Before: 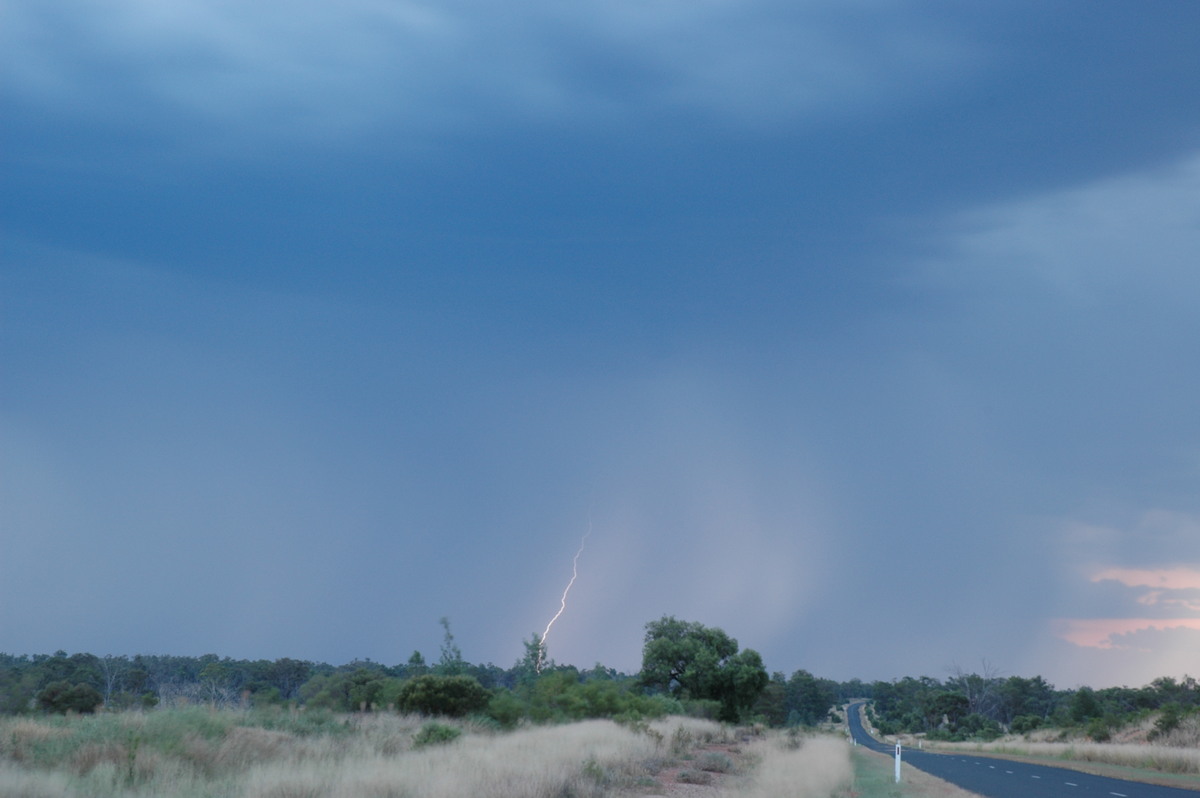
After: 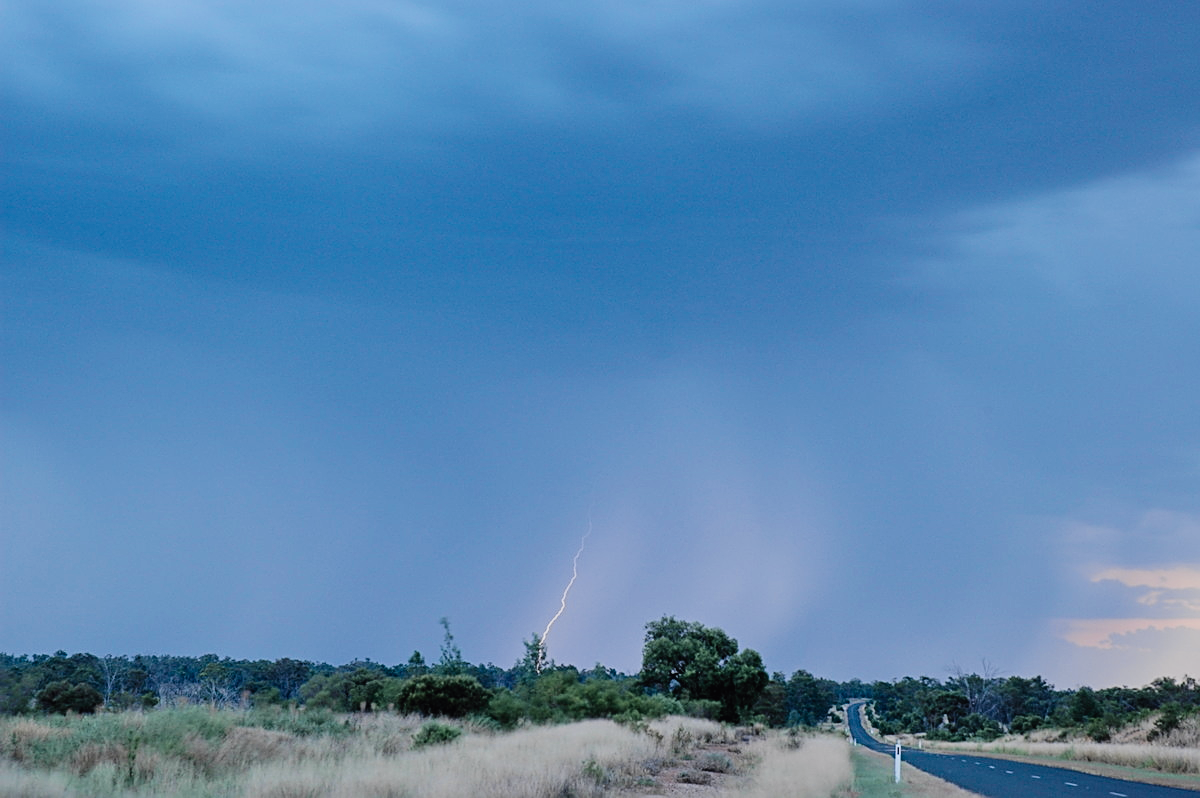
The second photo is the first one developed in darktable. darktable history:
sharpen: on, module defaults
filmic rgb: black relative exposure -7.65 EV, white relative exposure 4.56 EV, hardness 3.61, add noise in highlights 0, color science v3 (2019), use custom middle-gray values true, contrast in highlights soft
exposure: compensate highlight preservation false
contrast equalizer: y [[0.5, 0.542, 0.583, 0.625, 0.667, 0.708], [0.5 ×6], [0.5 ×6], [0 ×6], [0 ×6]], mix 0.525
tone curve: curves: ch0 [(0, 0.011) (0.139, 0.106) (0.295, 0.271) (0.499, 0.523) (0.739, 0.782) (0.857, 0.879) (1, 0.967)]; ch1 [(0, 0) (0.272, 0.249) (0.388, 0.385) (0.469, 0.456) (0.495, 0.497) (0.524, 0.518) (0.602, 0.623) (0.725, 0.779) (1, 1)]; ch2 [(0, 0) (0.125, 0.089) (0.353, 0.329) (0.443, 0.408) (0.502, 0.499) (0.548, 0.549) (0.608, 0.635) (1, 1)], color space Lab, independent channels, preserve colors none
